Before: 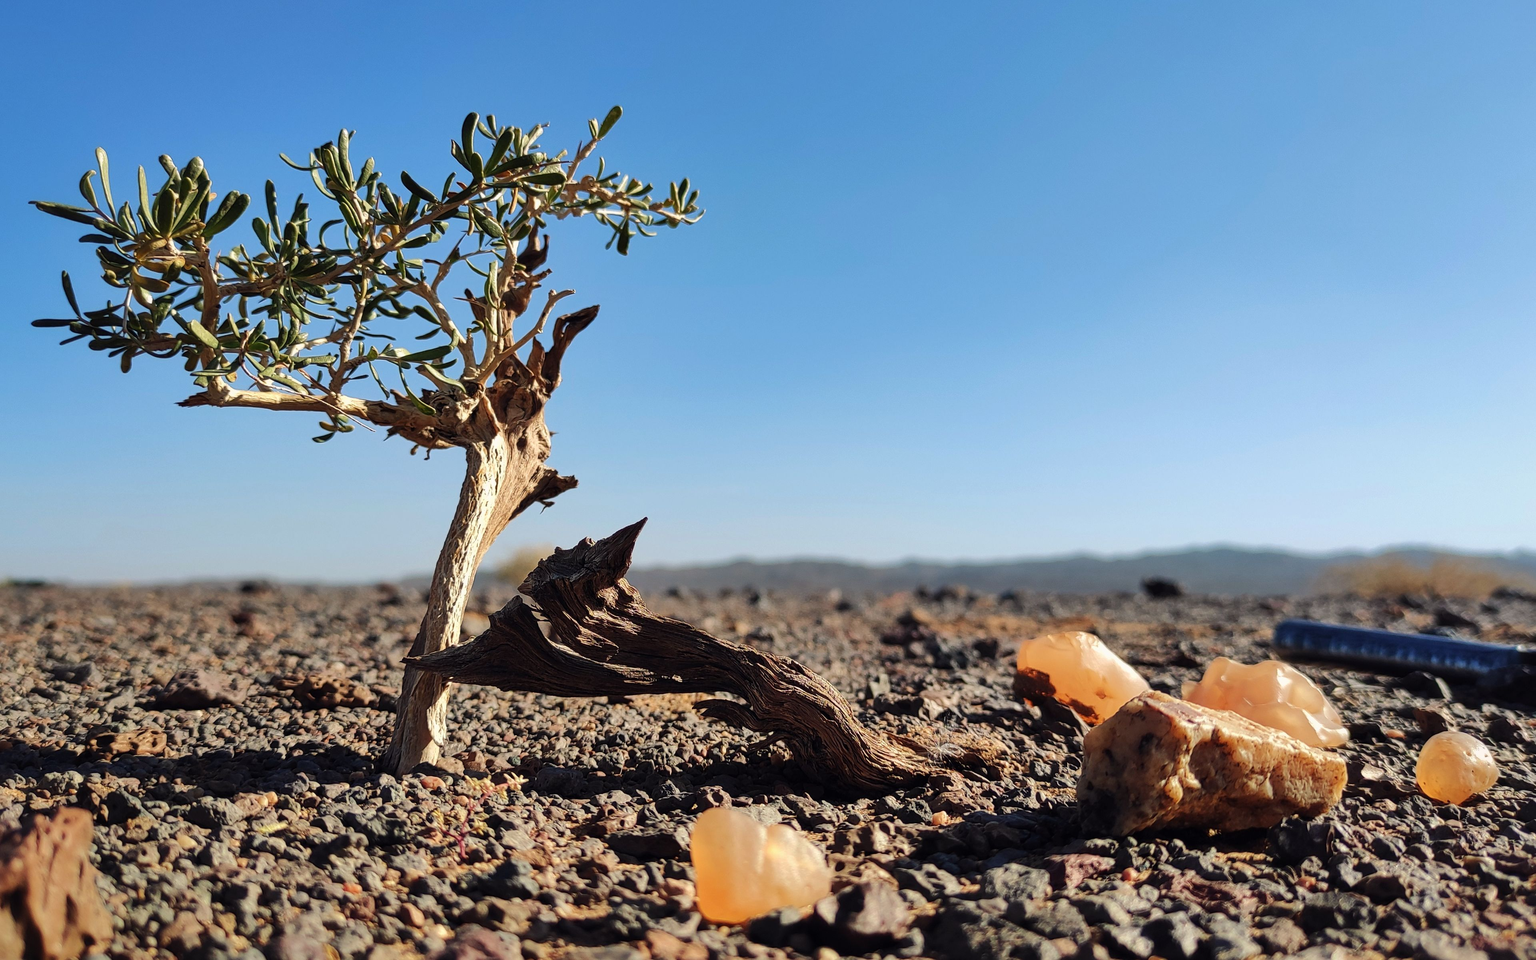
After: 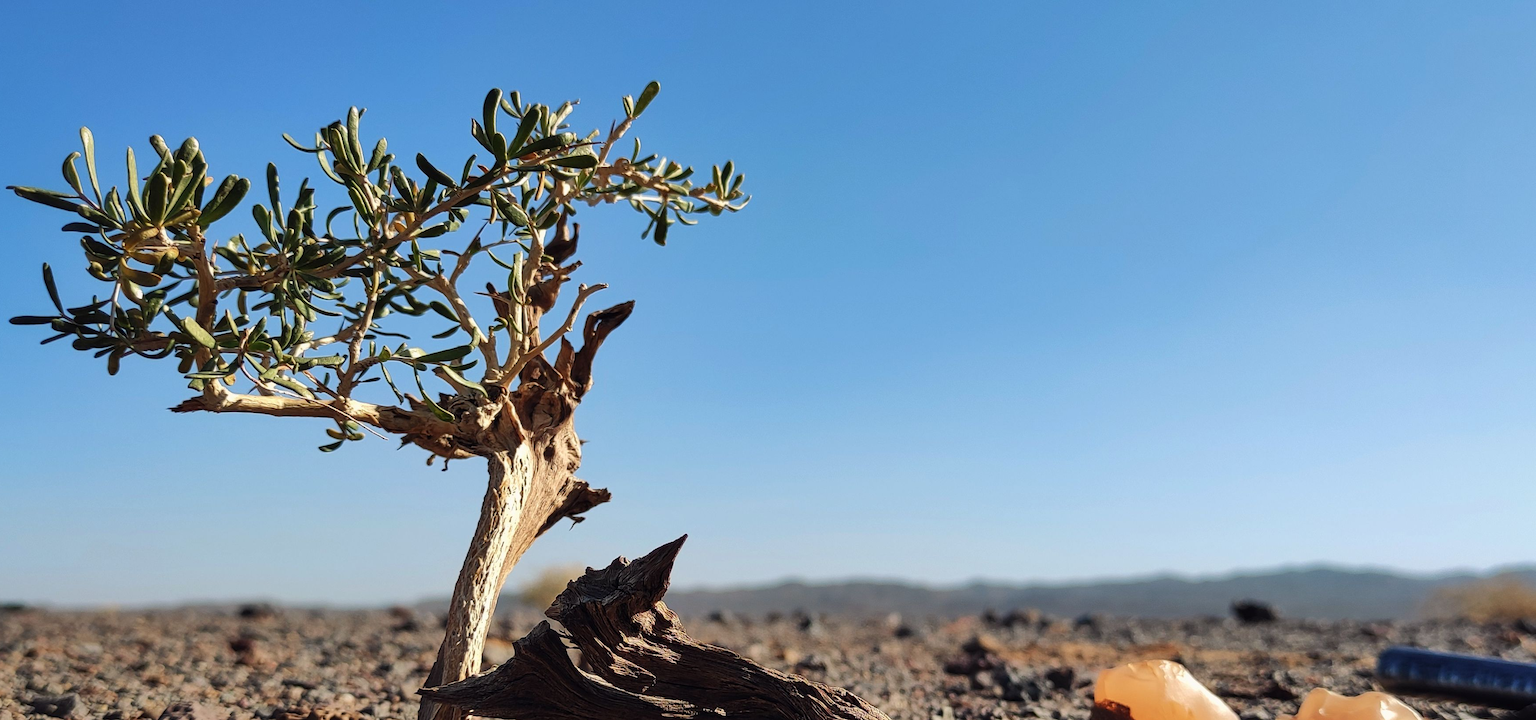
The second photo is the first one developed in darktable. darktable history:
crop: left 1.529%, top 3.376%, right 7.628%, bottom 28.478%
